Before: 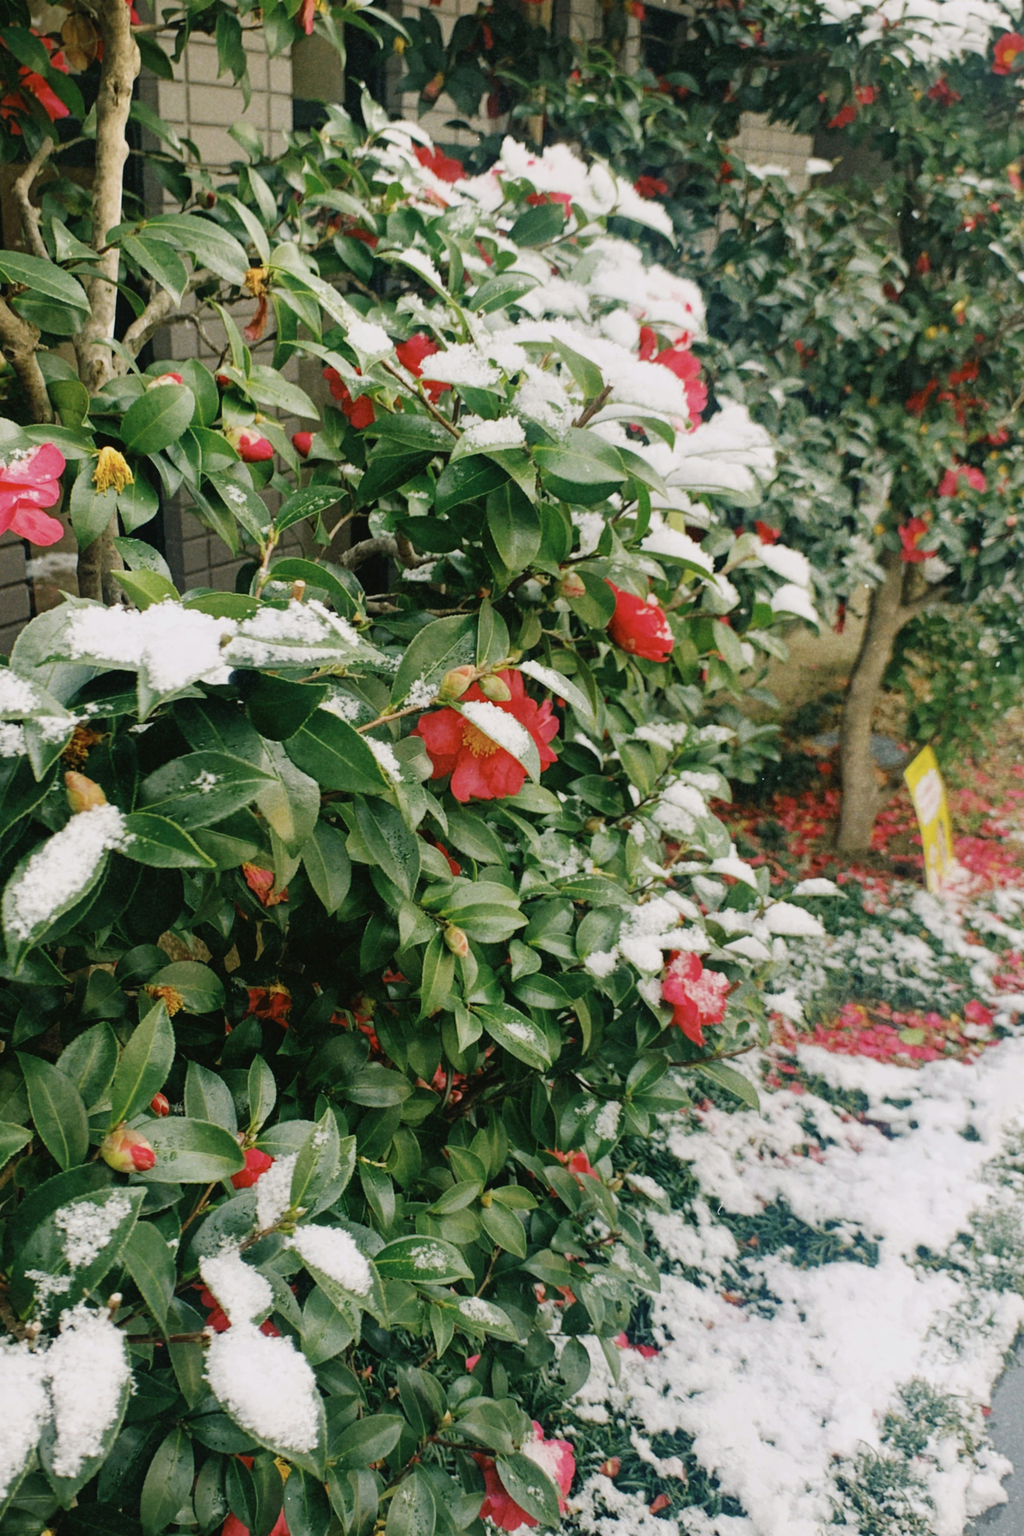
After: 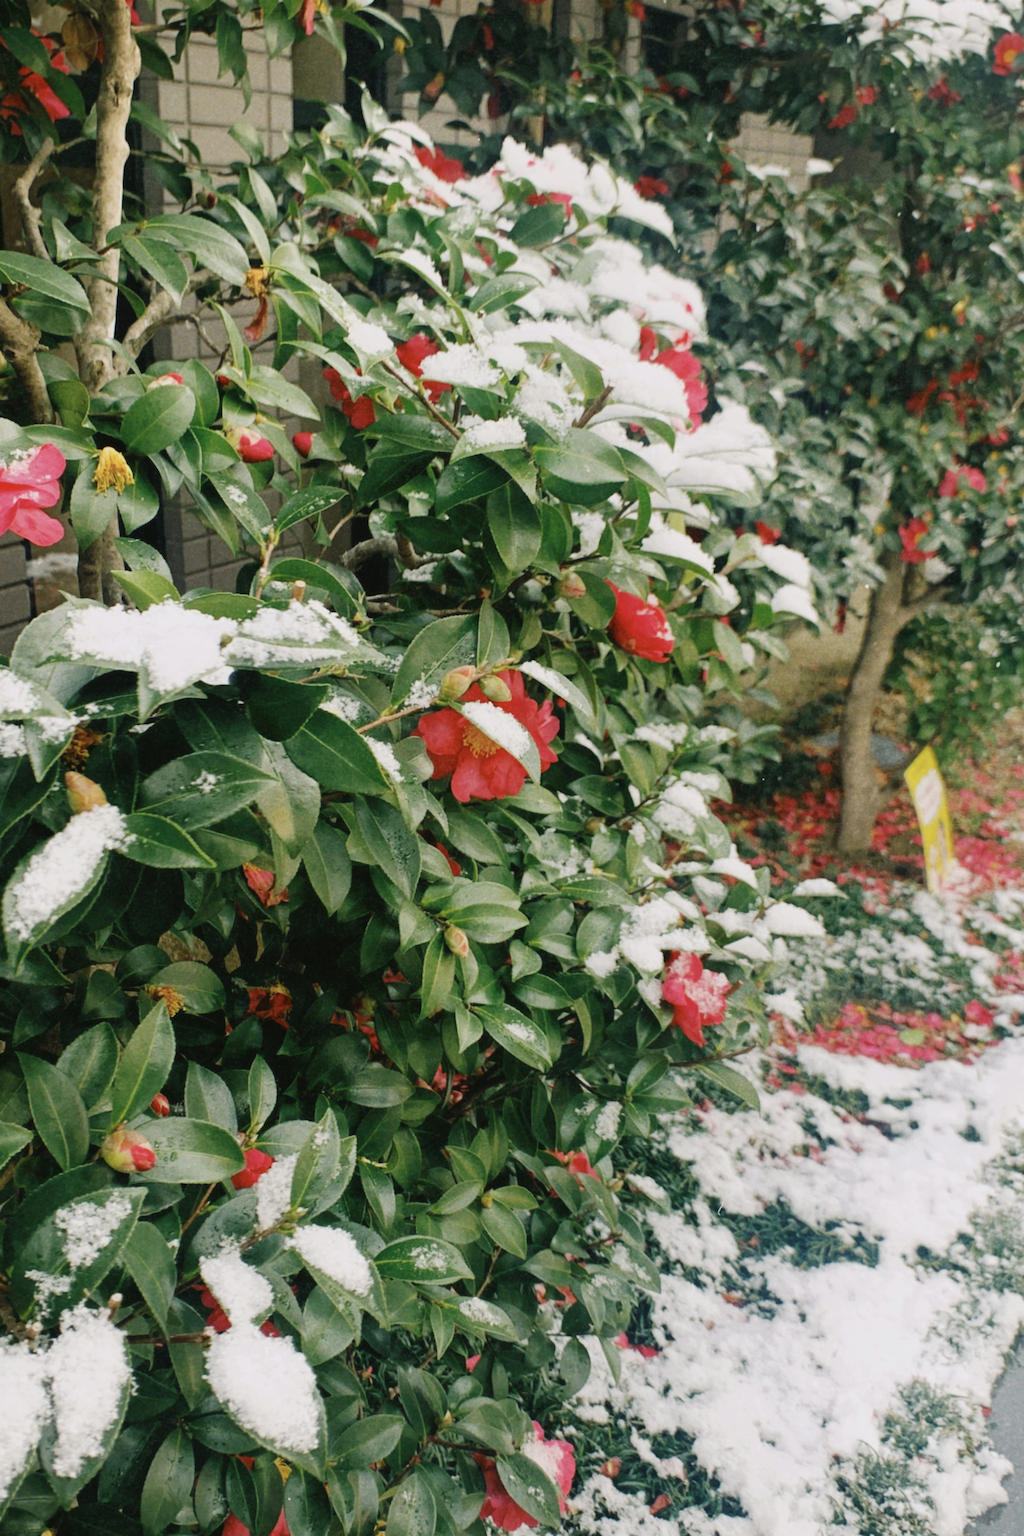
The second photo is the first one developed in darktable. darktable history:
haze removal: strength -0.11, compatibility mode true, adaptive false
